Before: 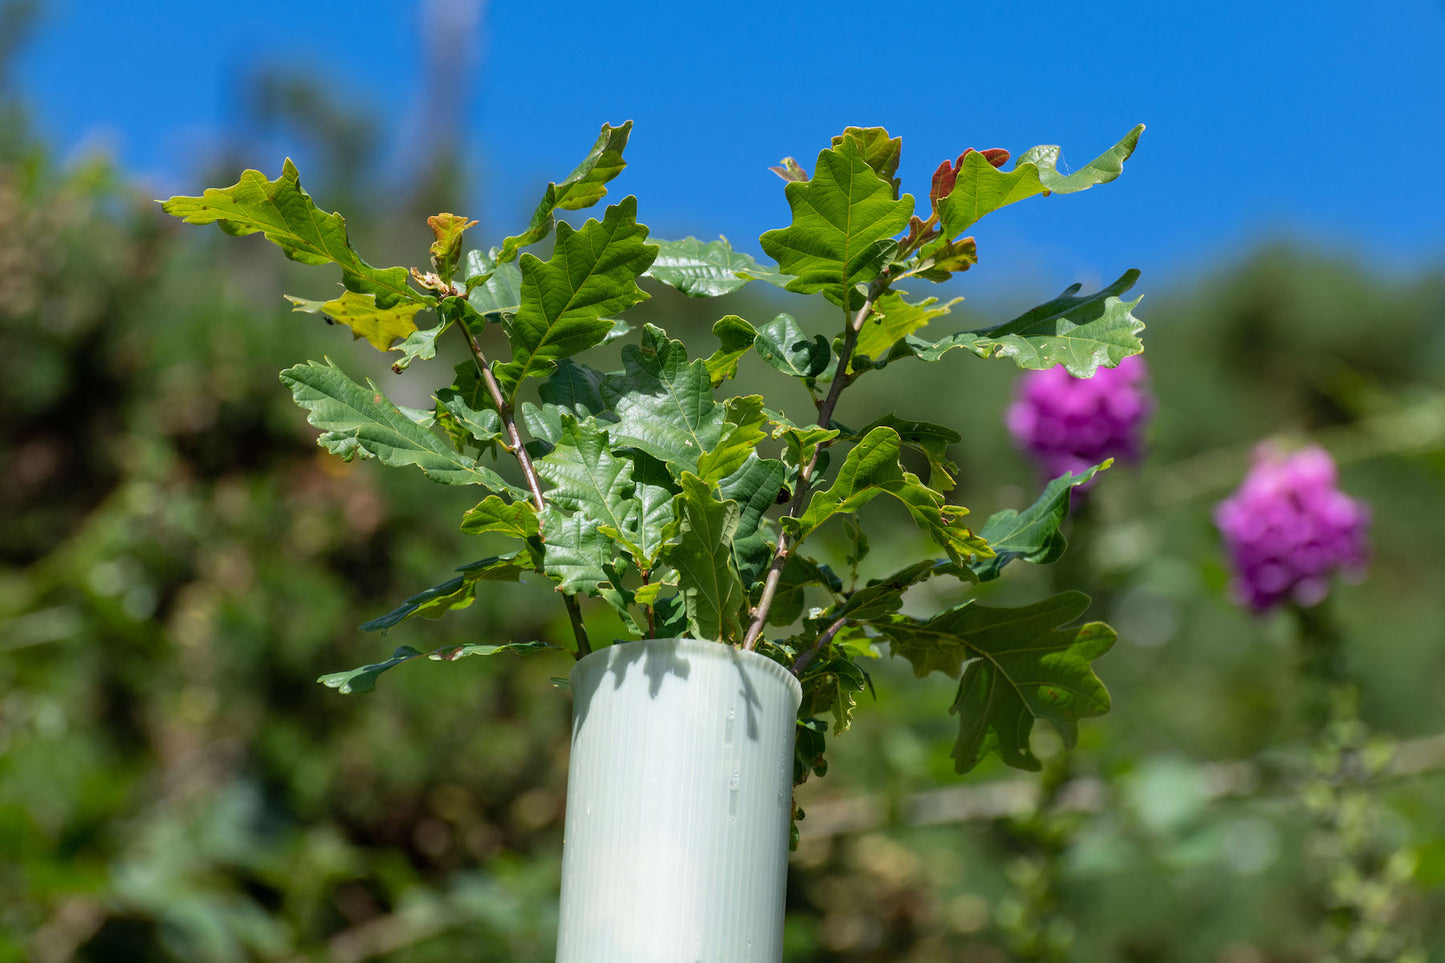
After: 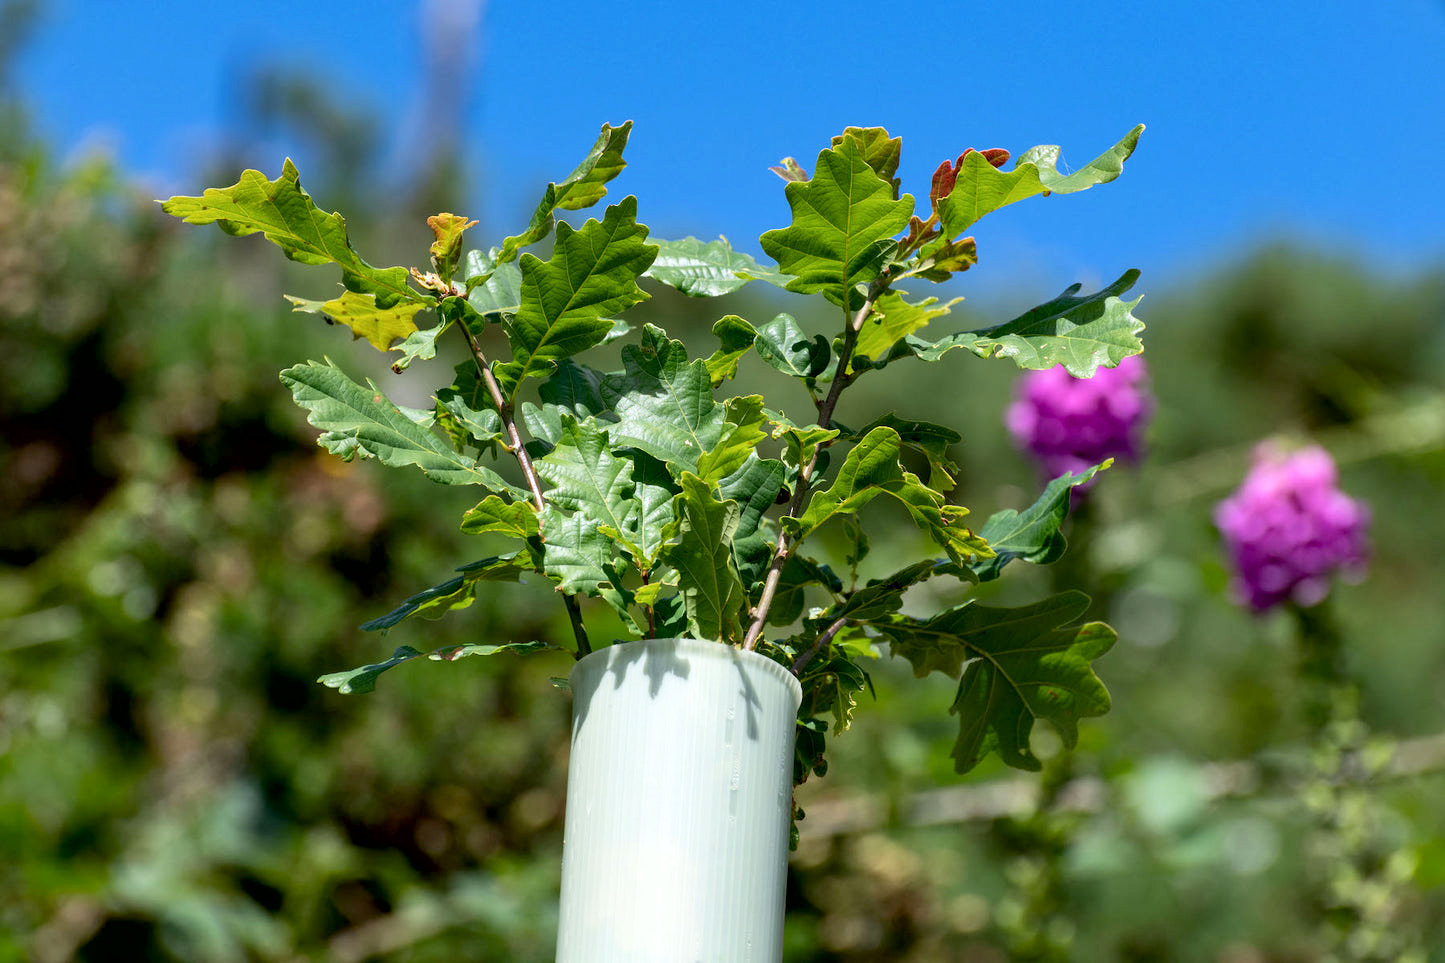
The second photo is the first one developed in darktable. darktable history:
contrast brightness saturation: contrast 0.15, brightness 0.05
exposure: black level correction 0.007, exposure 0.159 EV, compensate highlight preservation false
